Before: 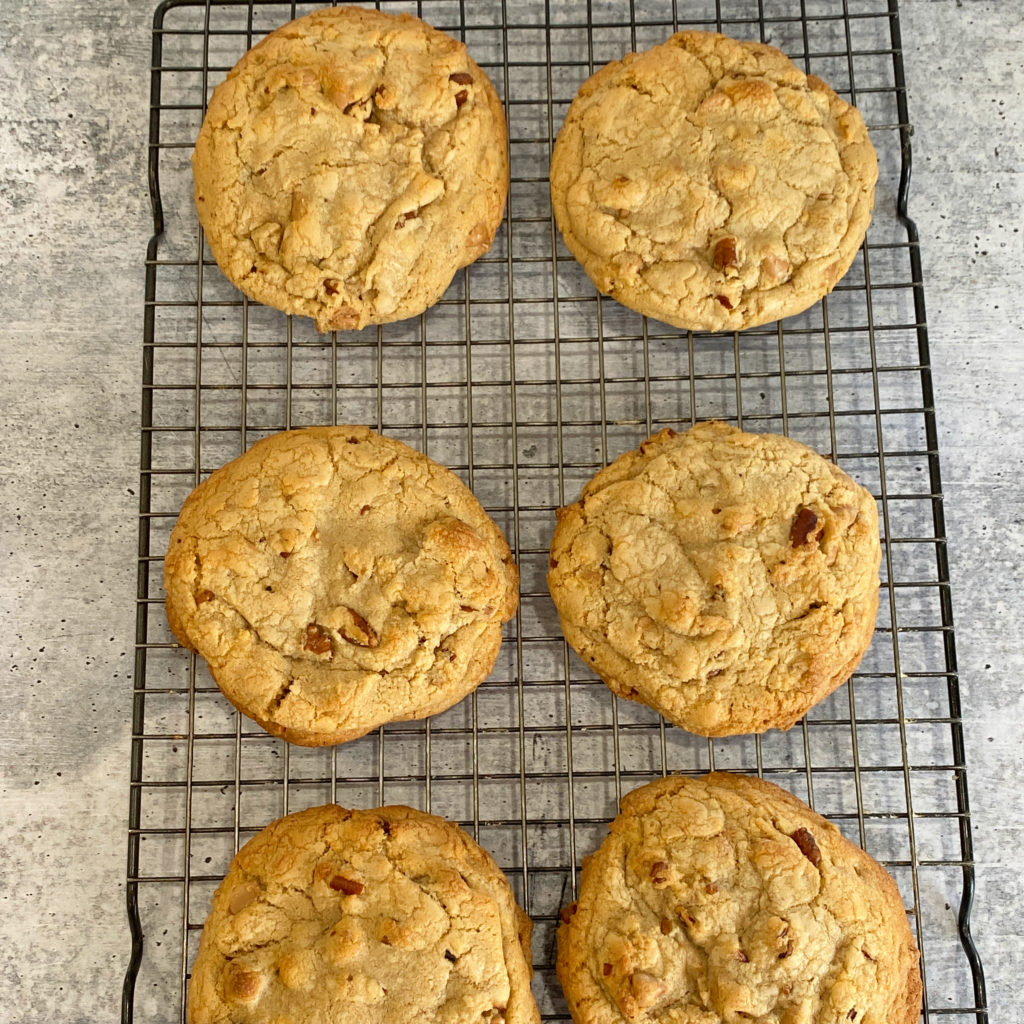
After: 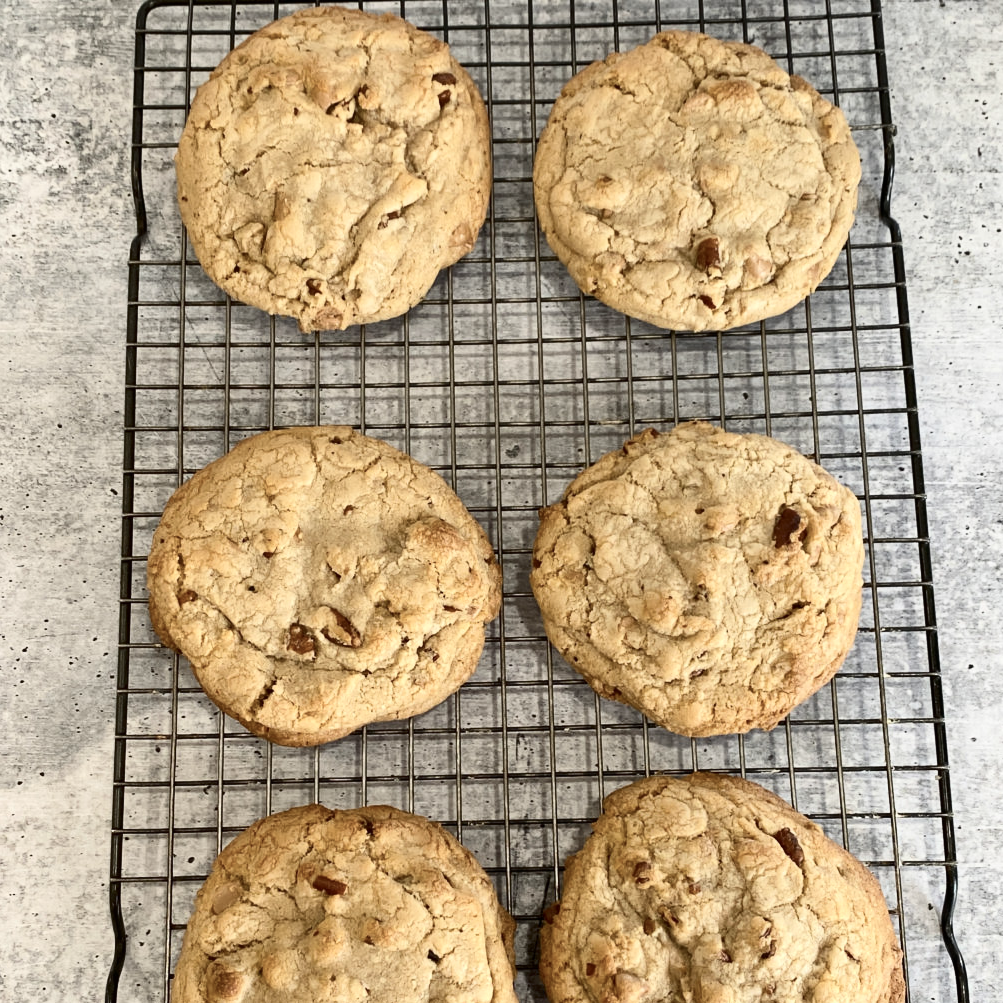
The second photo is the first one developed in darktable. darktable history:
contrast brightness saturation: contrast 0.25, saturation -0.31
crop: left 1.743%, right 0.268%, bottom 2.011%
